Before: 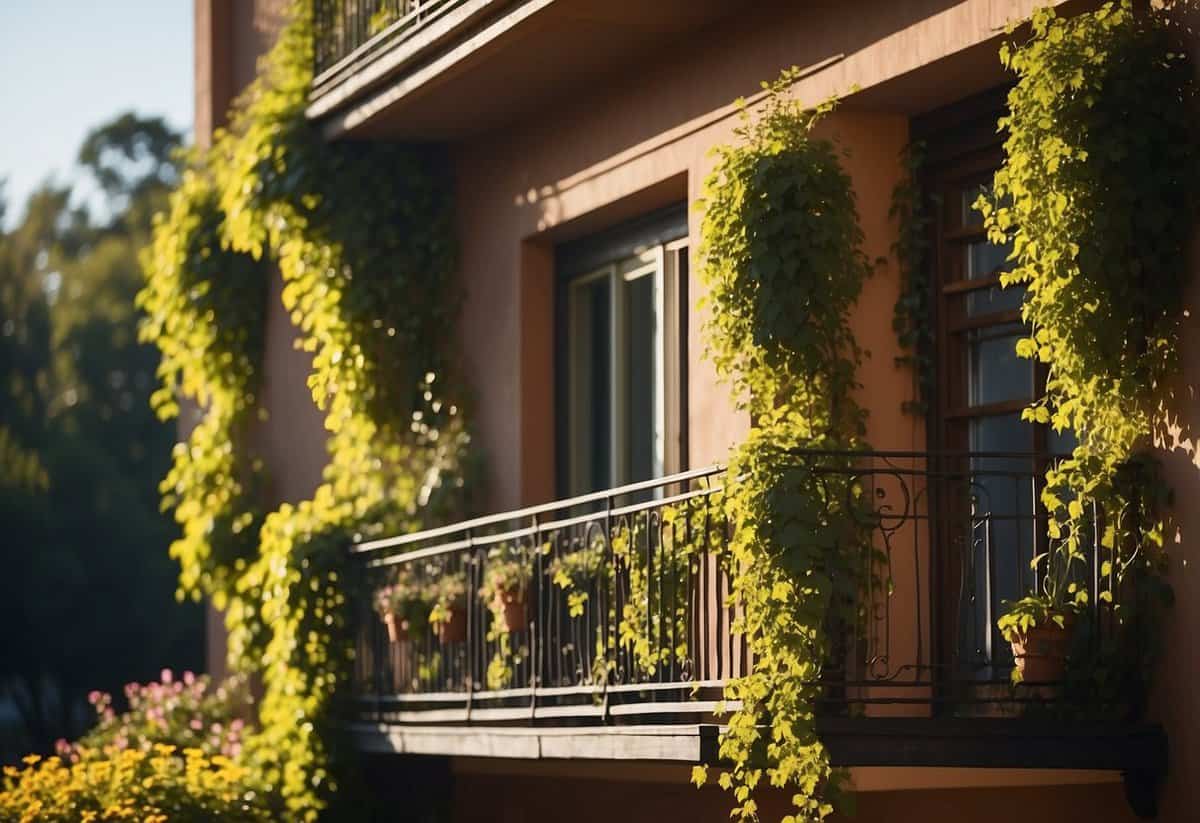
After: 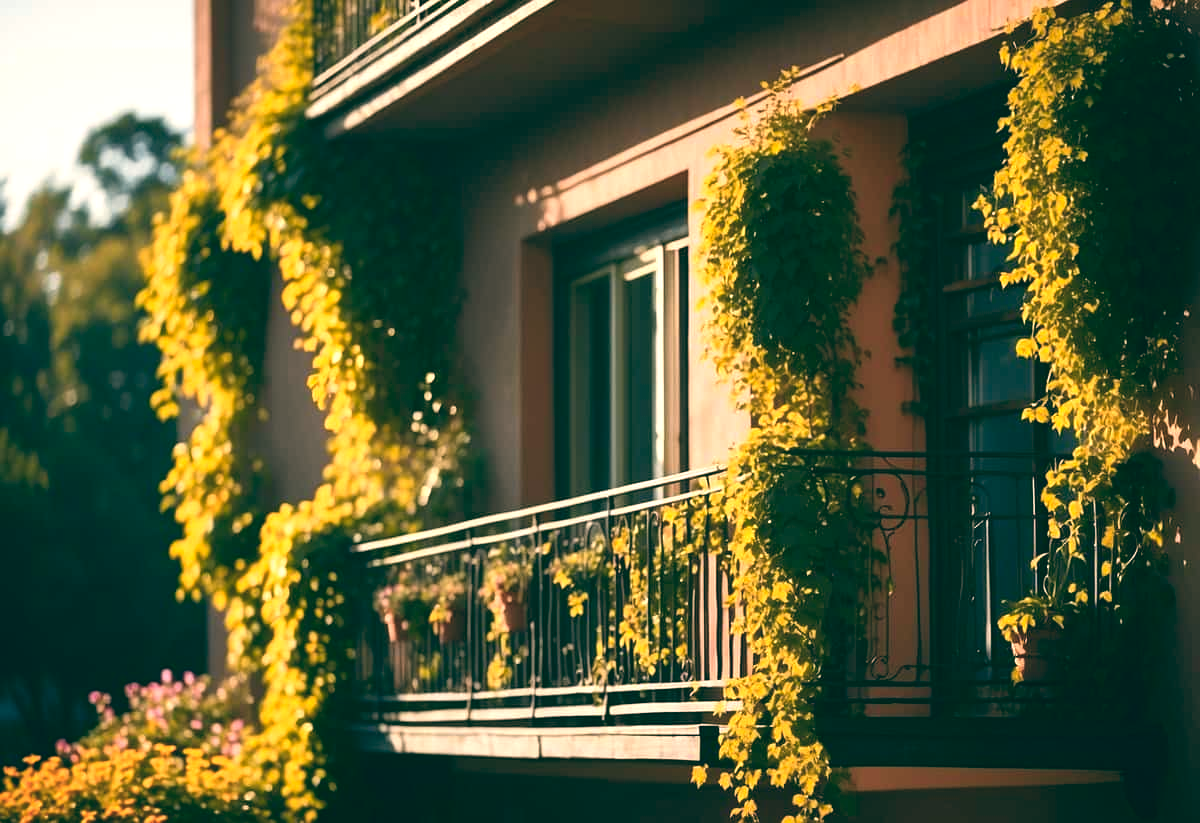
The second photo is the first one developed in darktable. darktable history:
color balance: lift [1.005, 0.99, 1.007, 1.01], gamma [1, 0.979, 1.011, 1.021], gain [0.923, 1.098, 1.025, 0.902], input saturation 90.45%, contrast 7.73%, output saturation 105.91%
exposure: exposure 0.376 EV, compensate highlight preservation false
color zones: curves: ch1 [(0.235, 0.558) (0.75, 0.5)]; ch2 [(0.25, 0.462) (0.749, 0.457)], mix 40.67%
